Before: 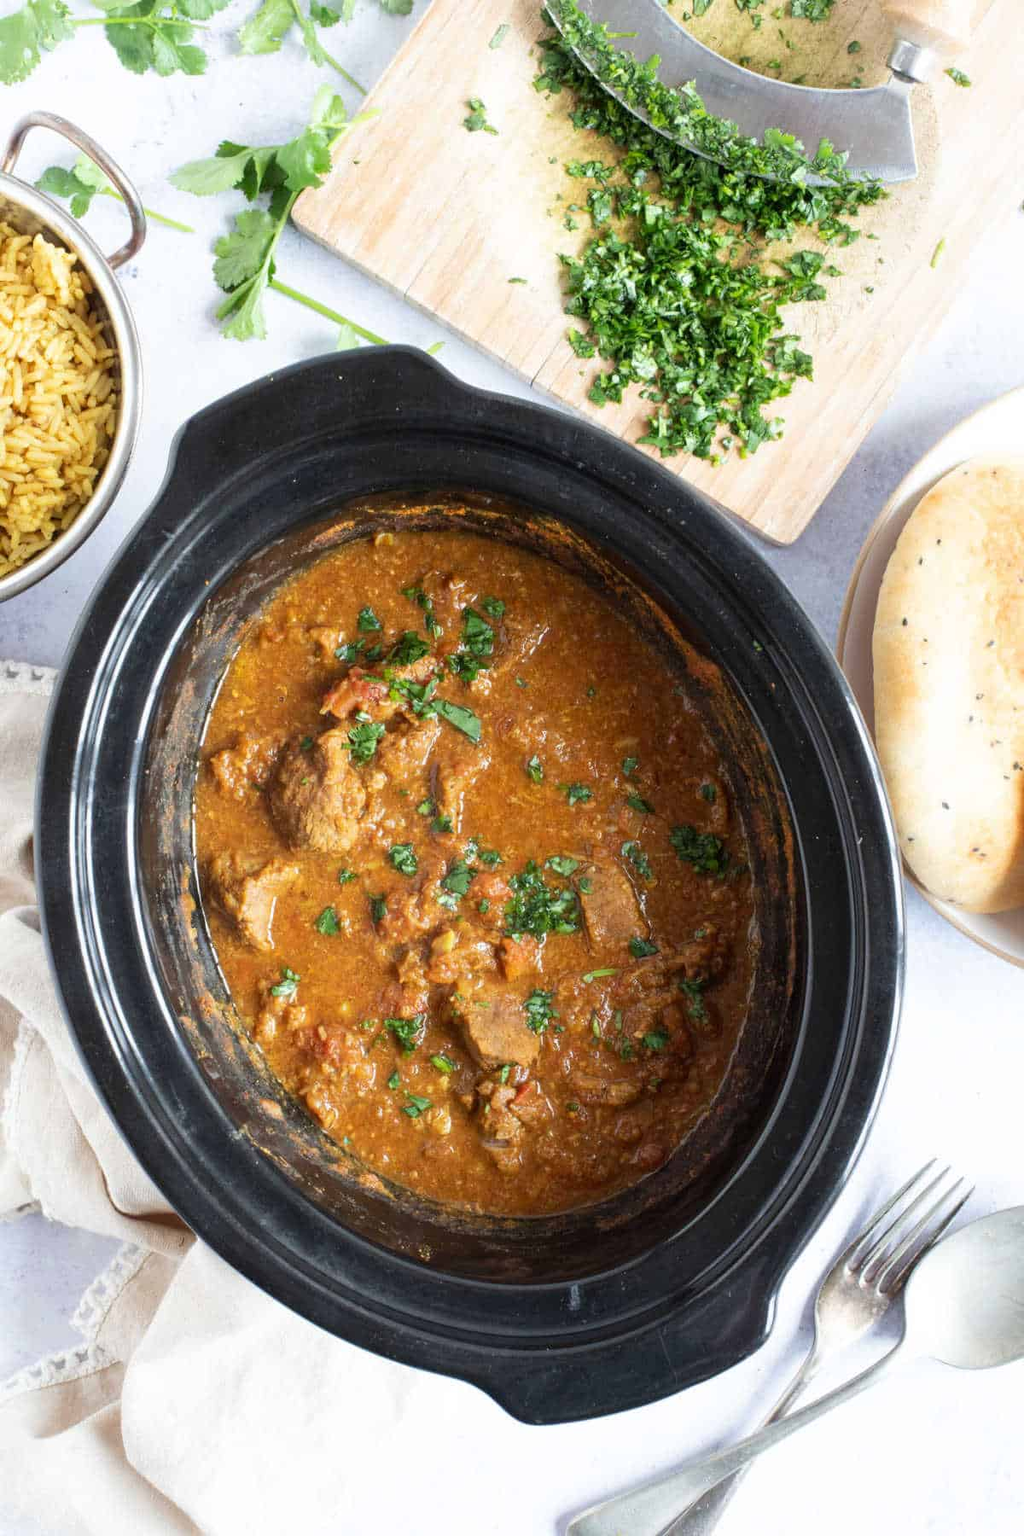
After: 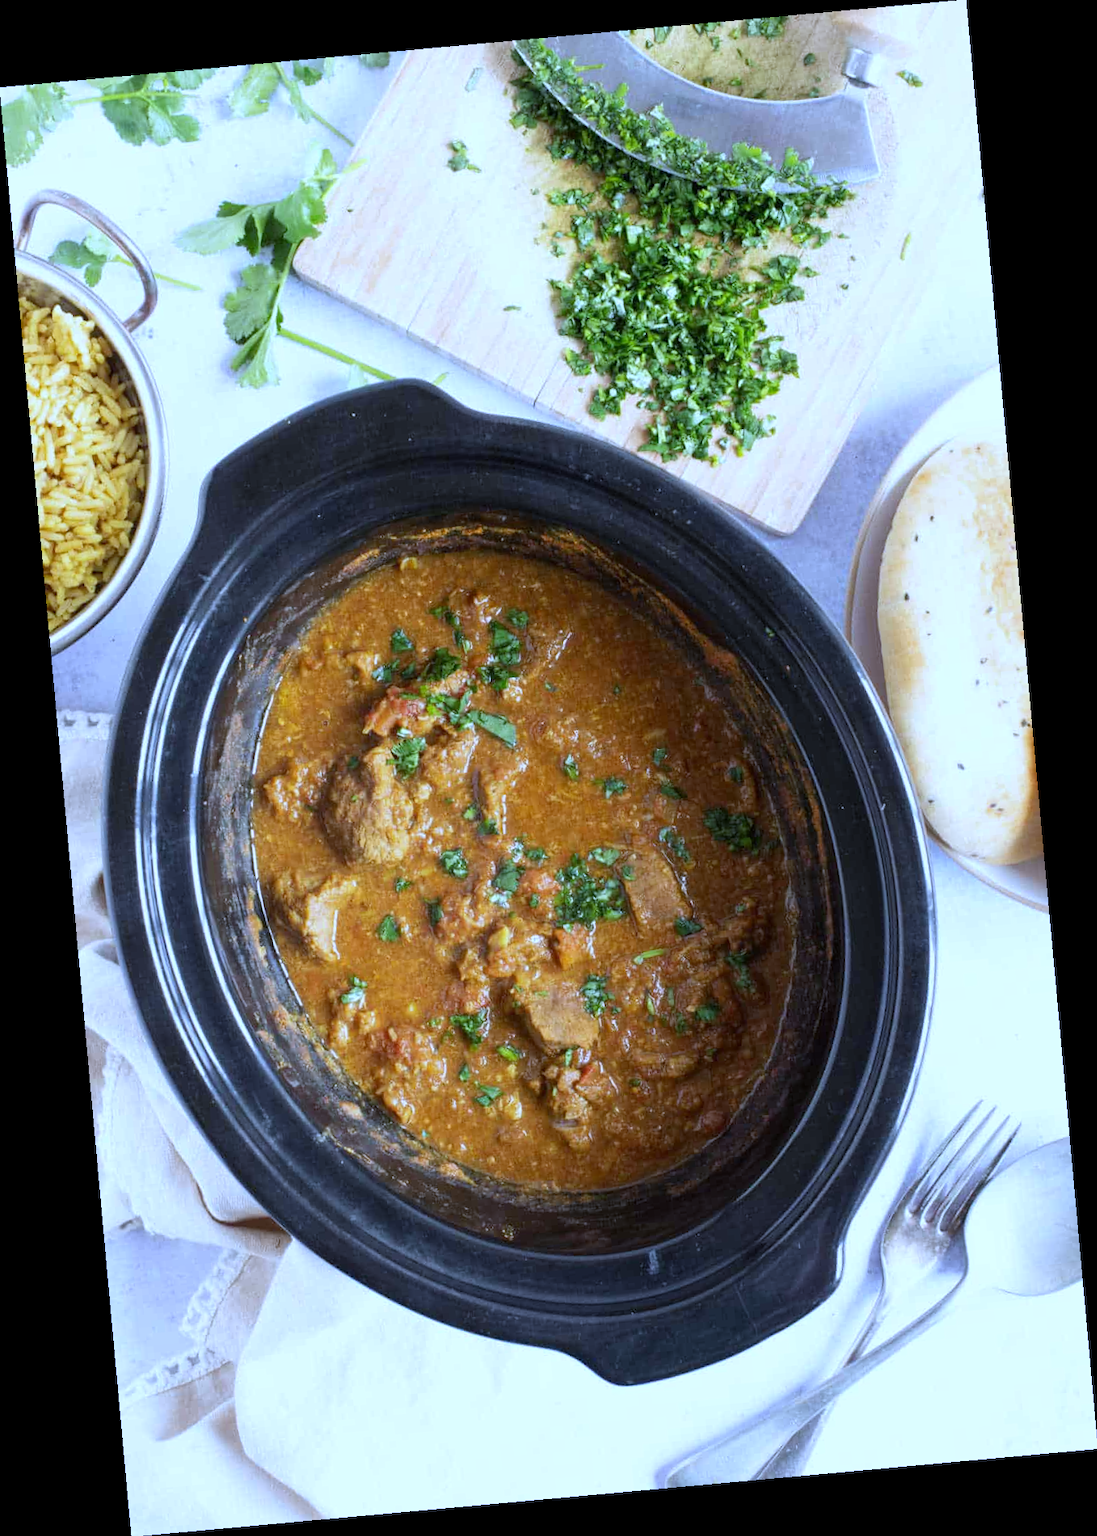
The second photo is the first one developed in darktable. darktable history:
rotate and perspective: rotation -5.2°, automatic cropping off
white balance: red 0.871, blue 1.249
